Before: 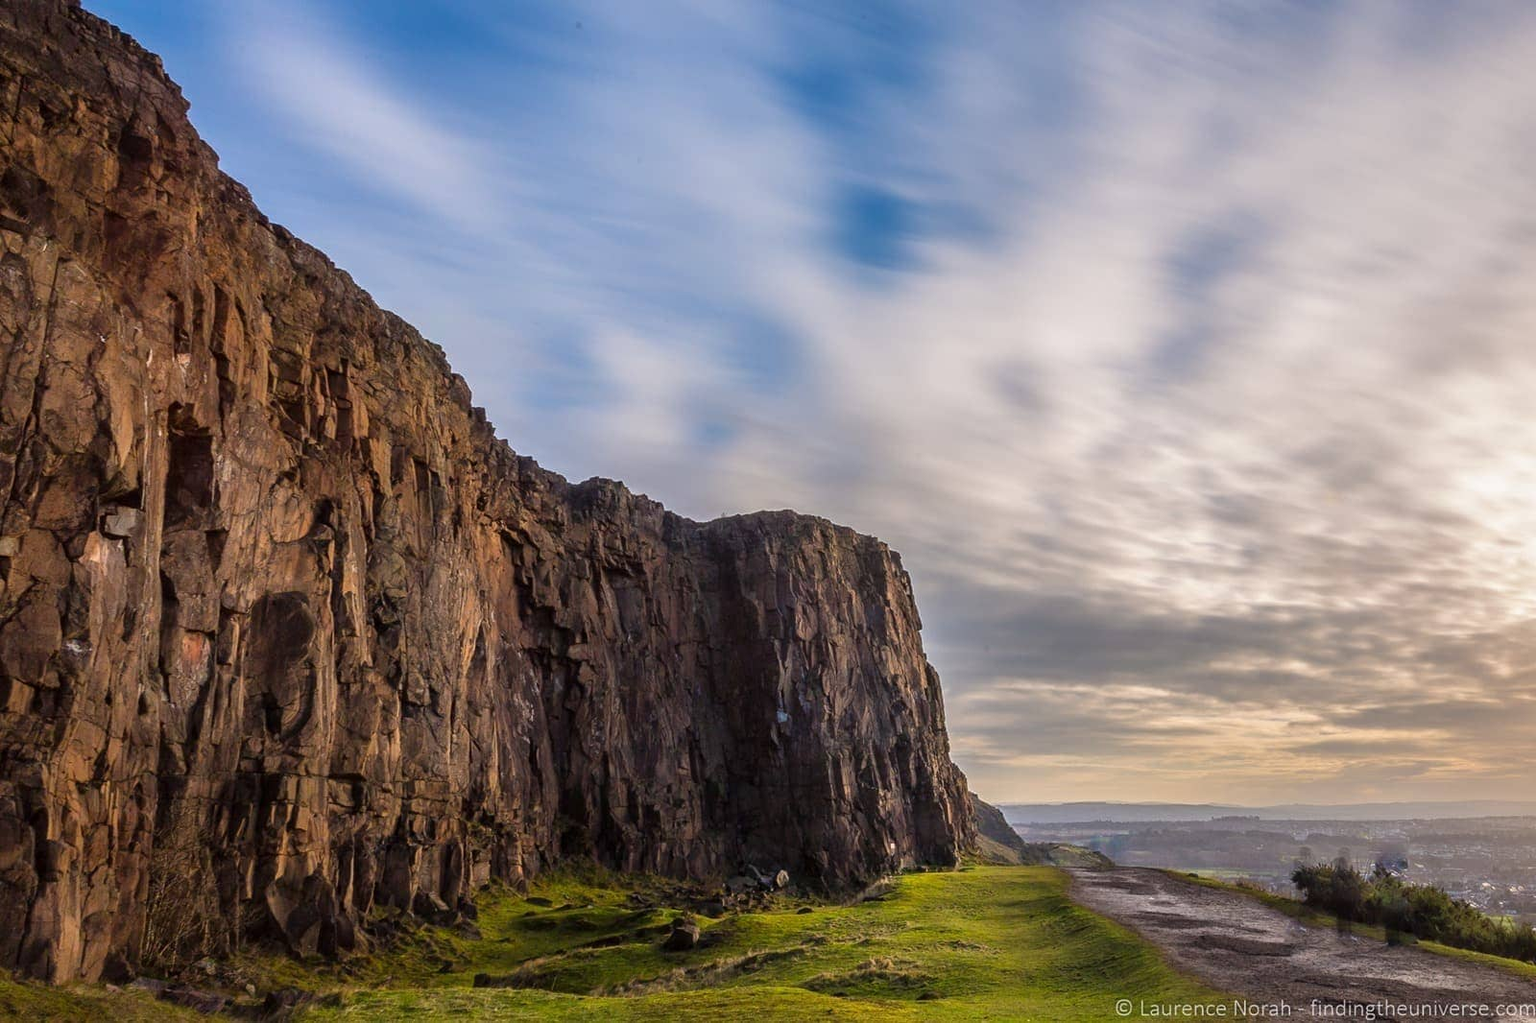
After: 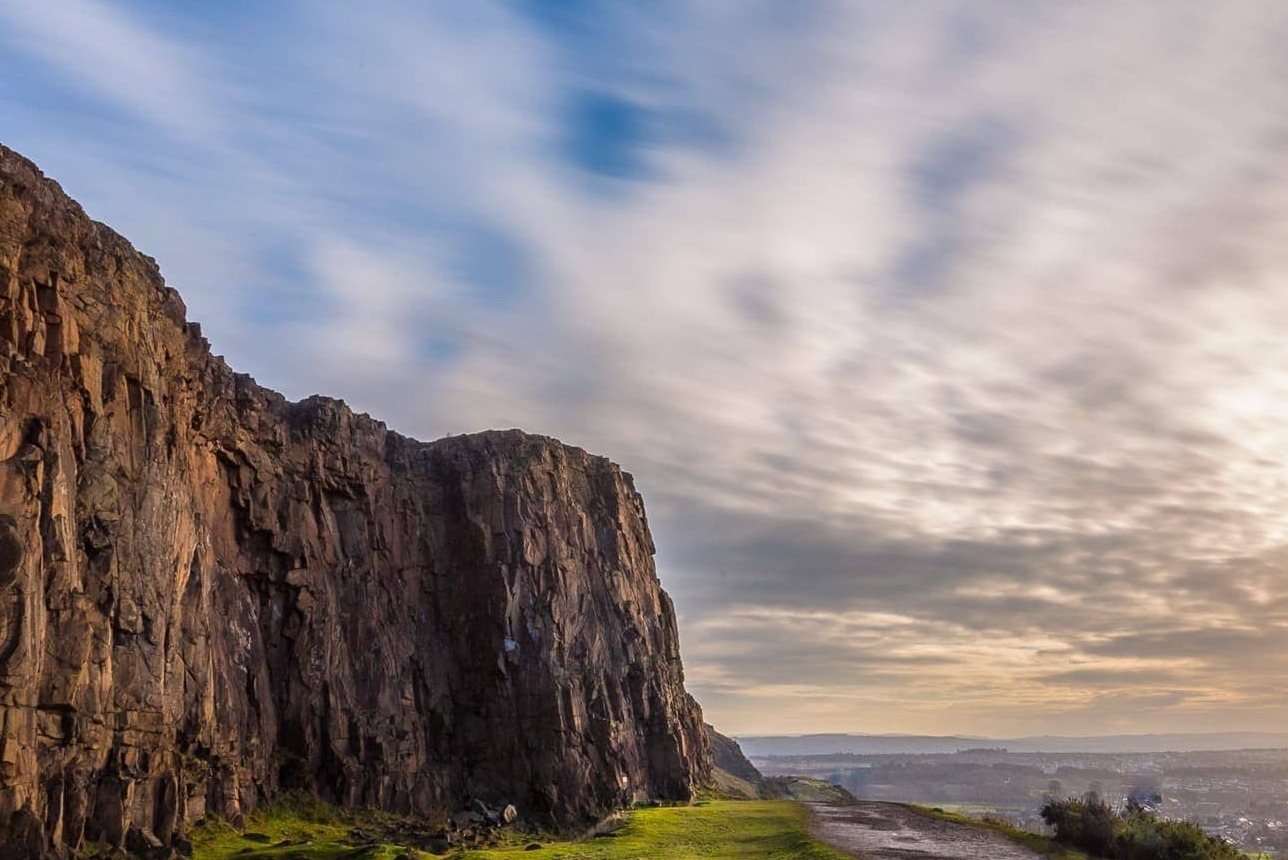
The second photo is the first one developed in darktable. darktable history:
crop: left 19.098%, top 9.605%, right 0.001%, bottom 9.699%
